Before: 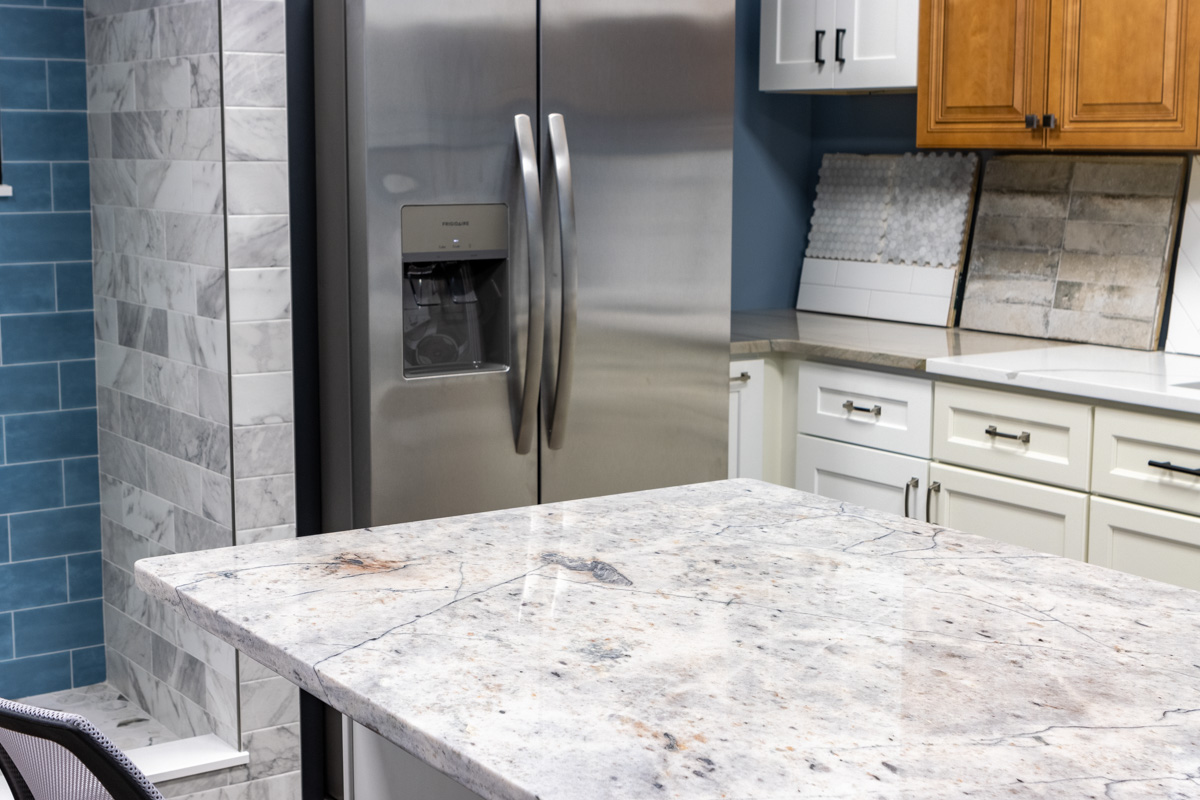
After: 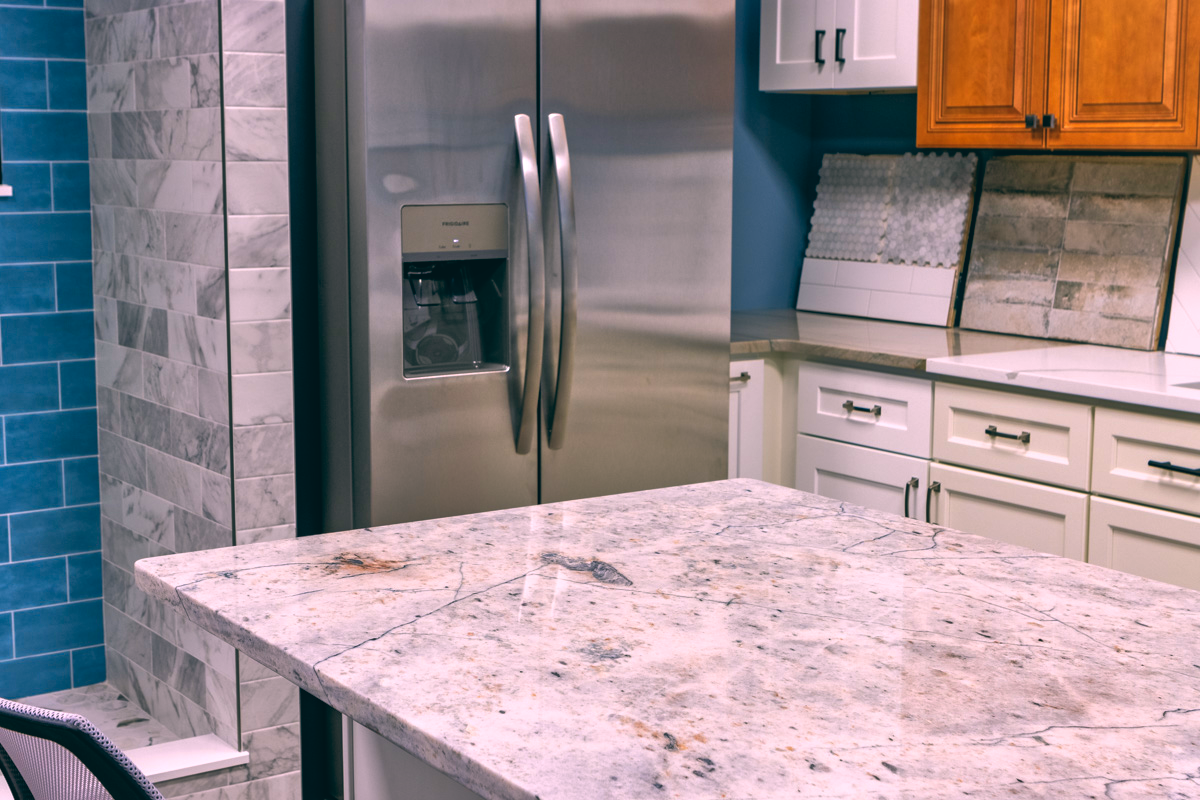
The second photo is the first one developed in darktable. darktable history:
color correction: highlights a* 3.22, highlights b* 1.93, saturation 1.19
tone equalizer: -7 EV 0.15 EV, -6 EV 0.6 EV, -5 EV 1.15 EV, -4 EV 1.33 EV, -3 EV 1.15 EV, -2 EV 0.6 EV, -1 EV 0.15 EV, mask exposure compensation -0.5 EV
color balance: lift [1.016, 0.983, 1, 1.017], gamma [0.78, 1.018, 1.043, 0.957], gain [0.786, 1.063, 0.937, 1.017], input saturation 118.26%, contrast 13.43%, contrast fulcrum 21.62%, output saturation 82.76%
